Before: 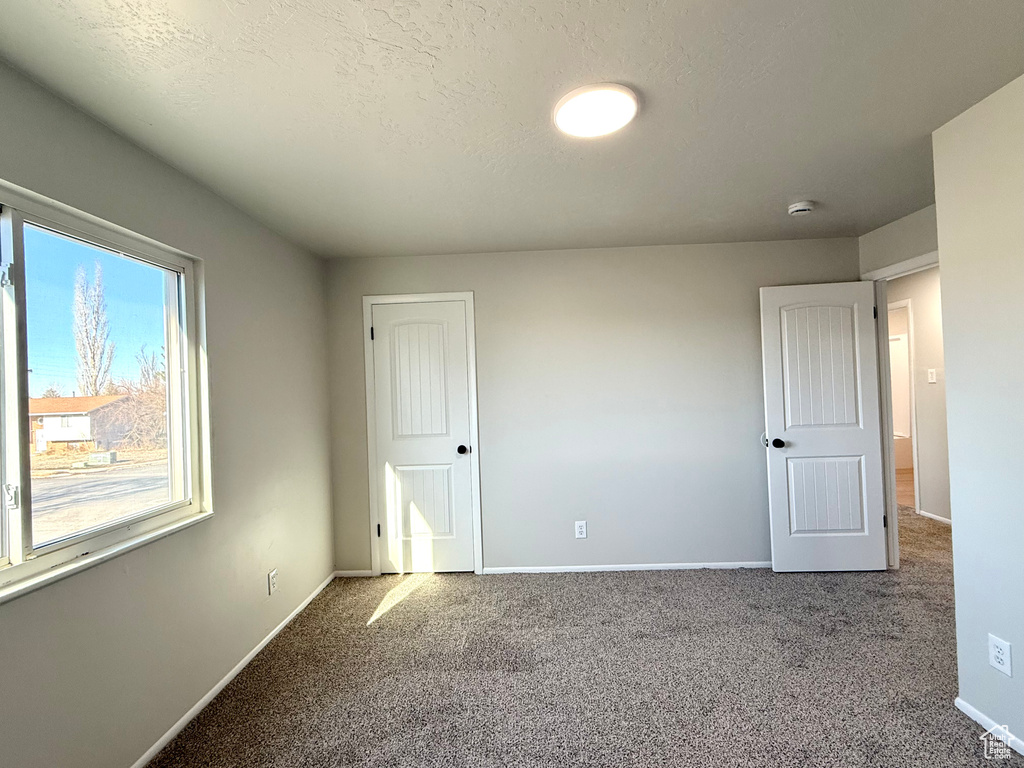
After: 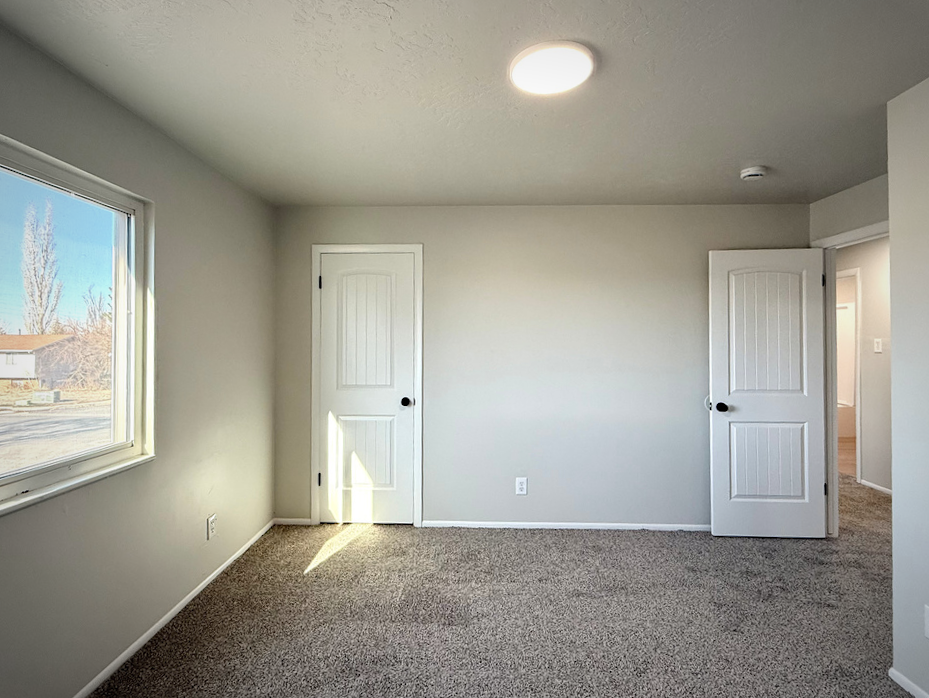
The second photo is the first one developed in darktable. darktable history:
crop and rotate: angle -2.13°, left 3.095%, top 3.881%, right 1.662%, bottom 0.735%
vignetting: fall-off start 67.79%, fall-off radius 67.59%, automatic ratio true, unbound false
